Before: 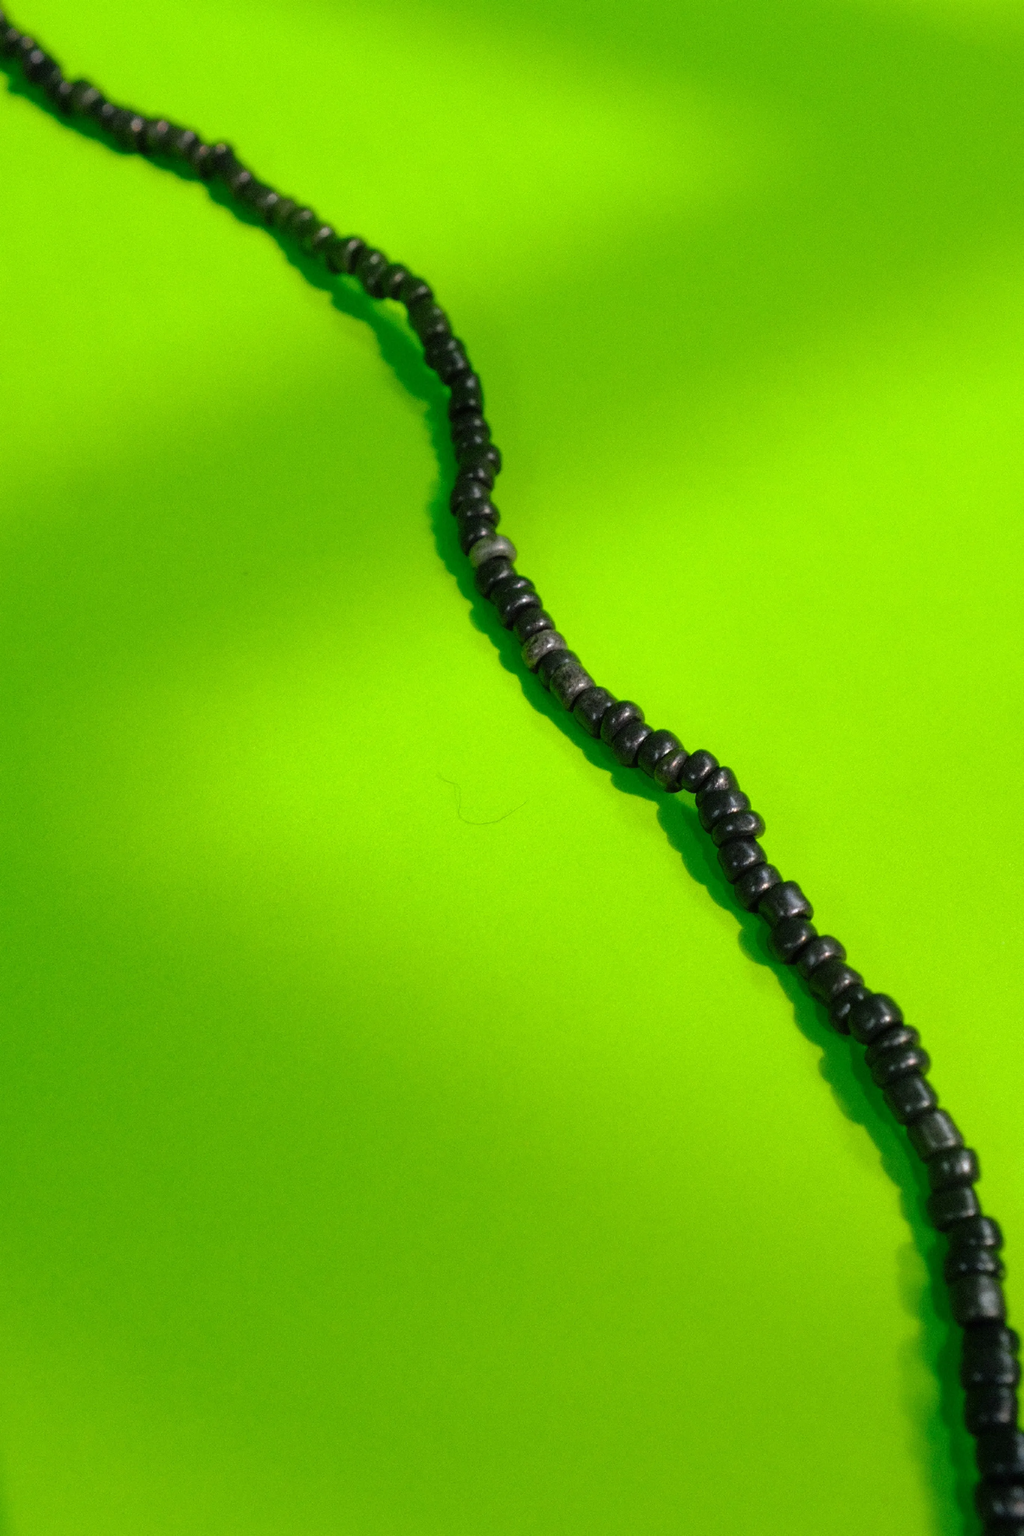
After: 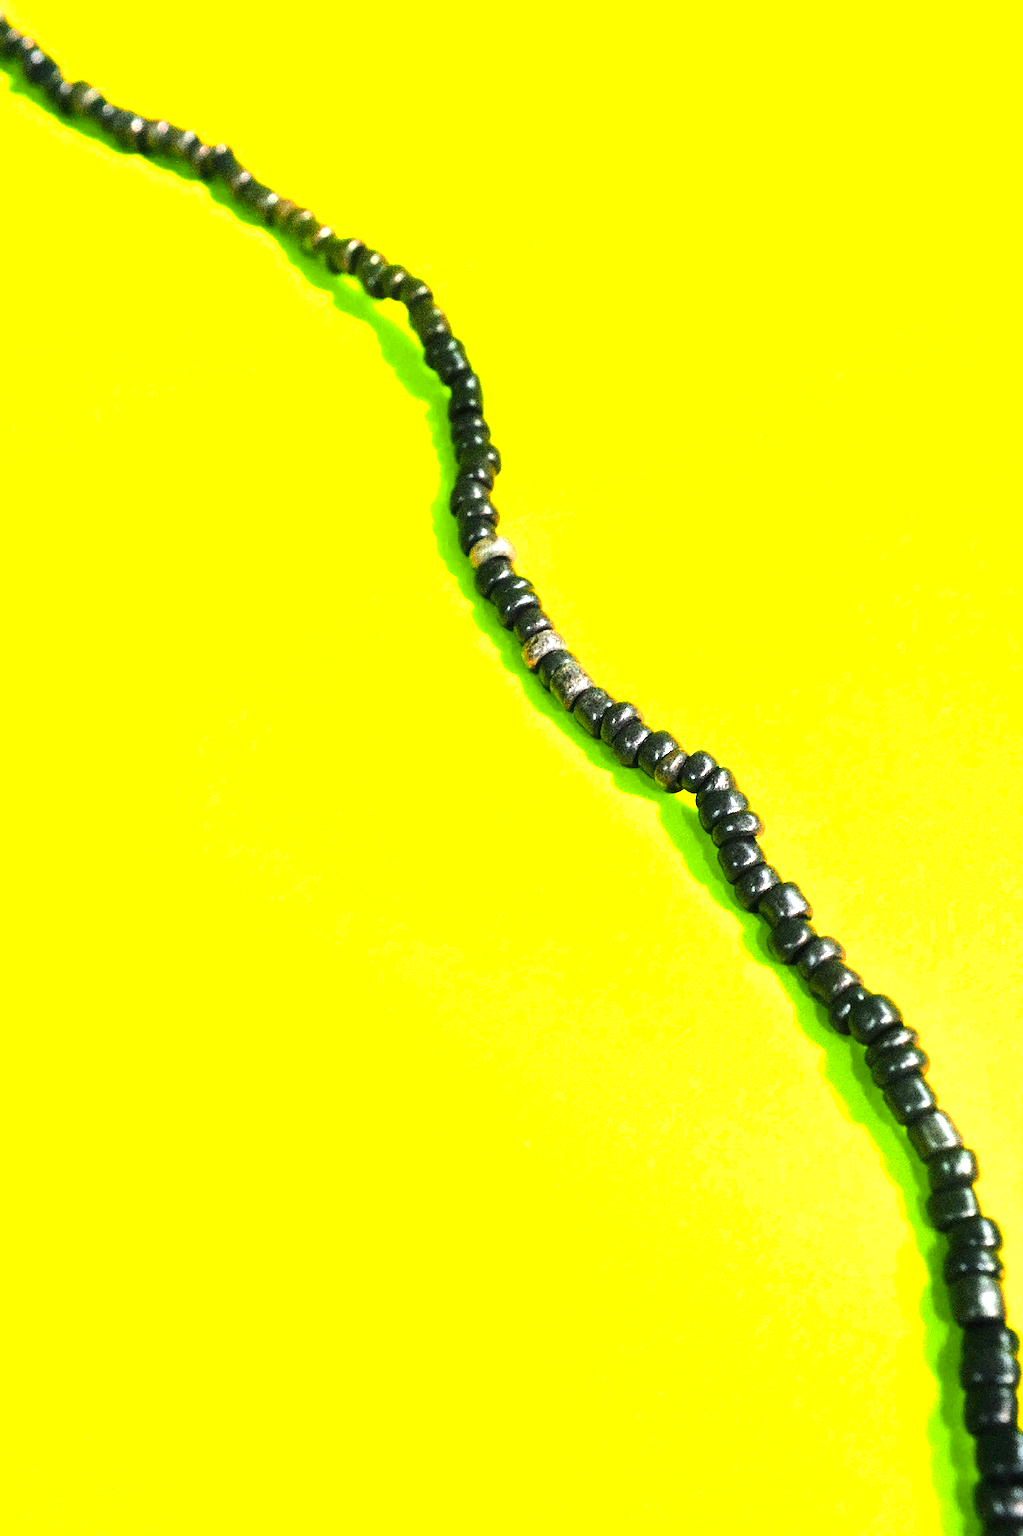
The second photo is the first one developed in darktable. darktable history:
sharpen: on, module defaults
exposure: black level correction 0, exposure 1.923 EV, compensate highlight preservation false
color zones: curves: ch2 [(0, 0.5) (0.084, 0.497) (0.323, 0.335) (0.4, 0.497) (1, 0.5)]
tone equalizer: -8 EV -0.758 EV, -7 EV -0.673 EV, -6 EV -0.57 EV, -5 EV -0.397 EV, -3 EV 0.368 EV, -2 EV 0.6 EV, -1 EV 0.689 EV, +0 EV 0.756 EV, edges refinement/feathering 500, mask exposure compensation -1.57 EV, preserve details no
